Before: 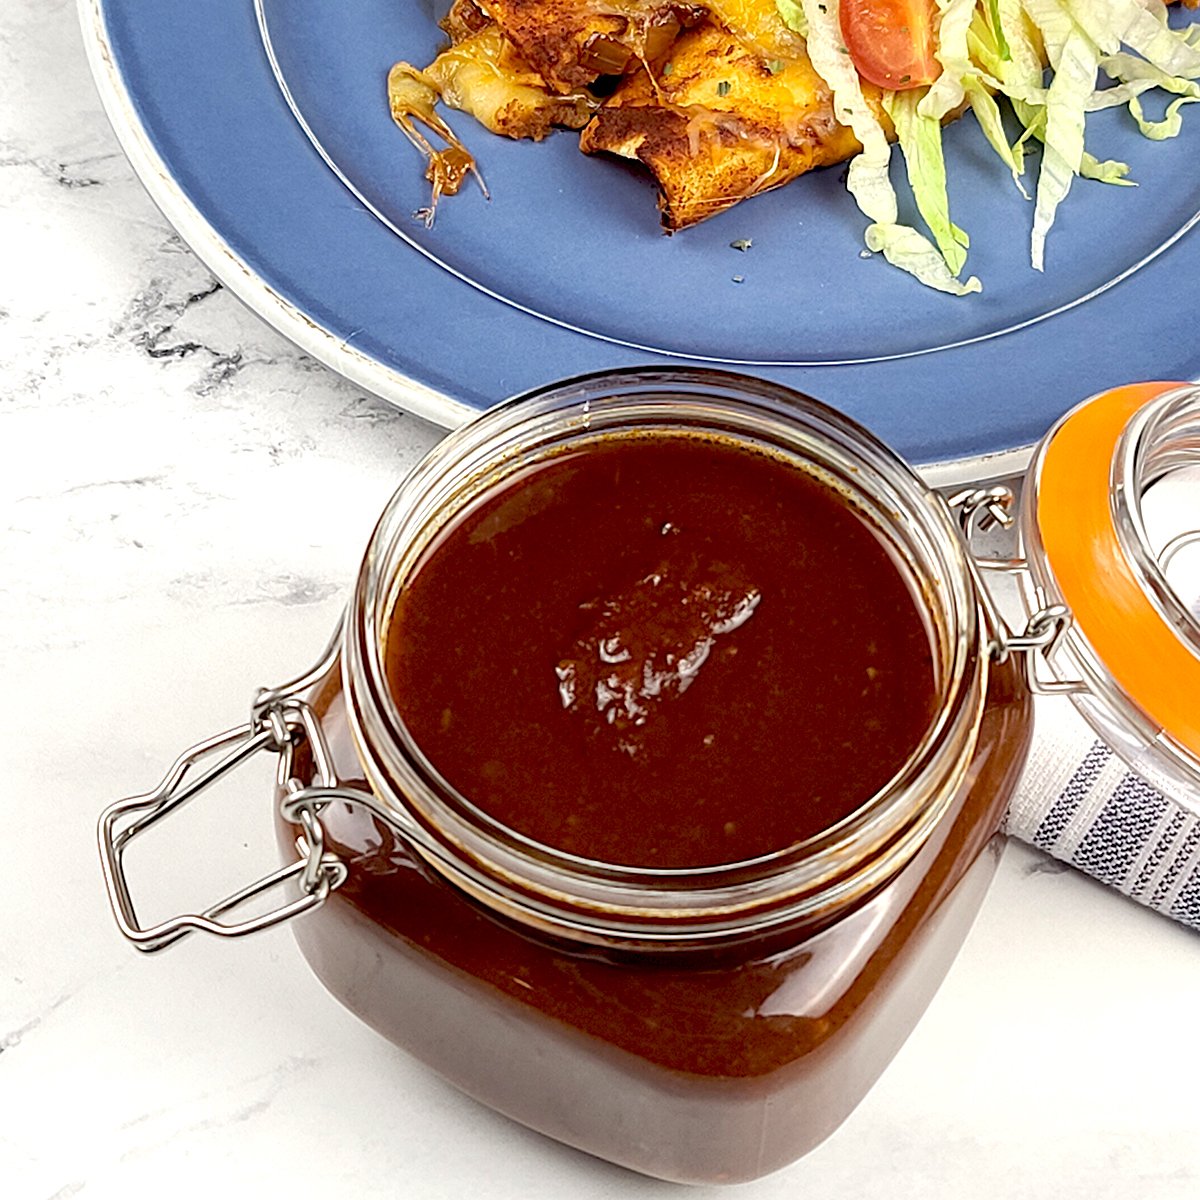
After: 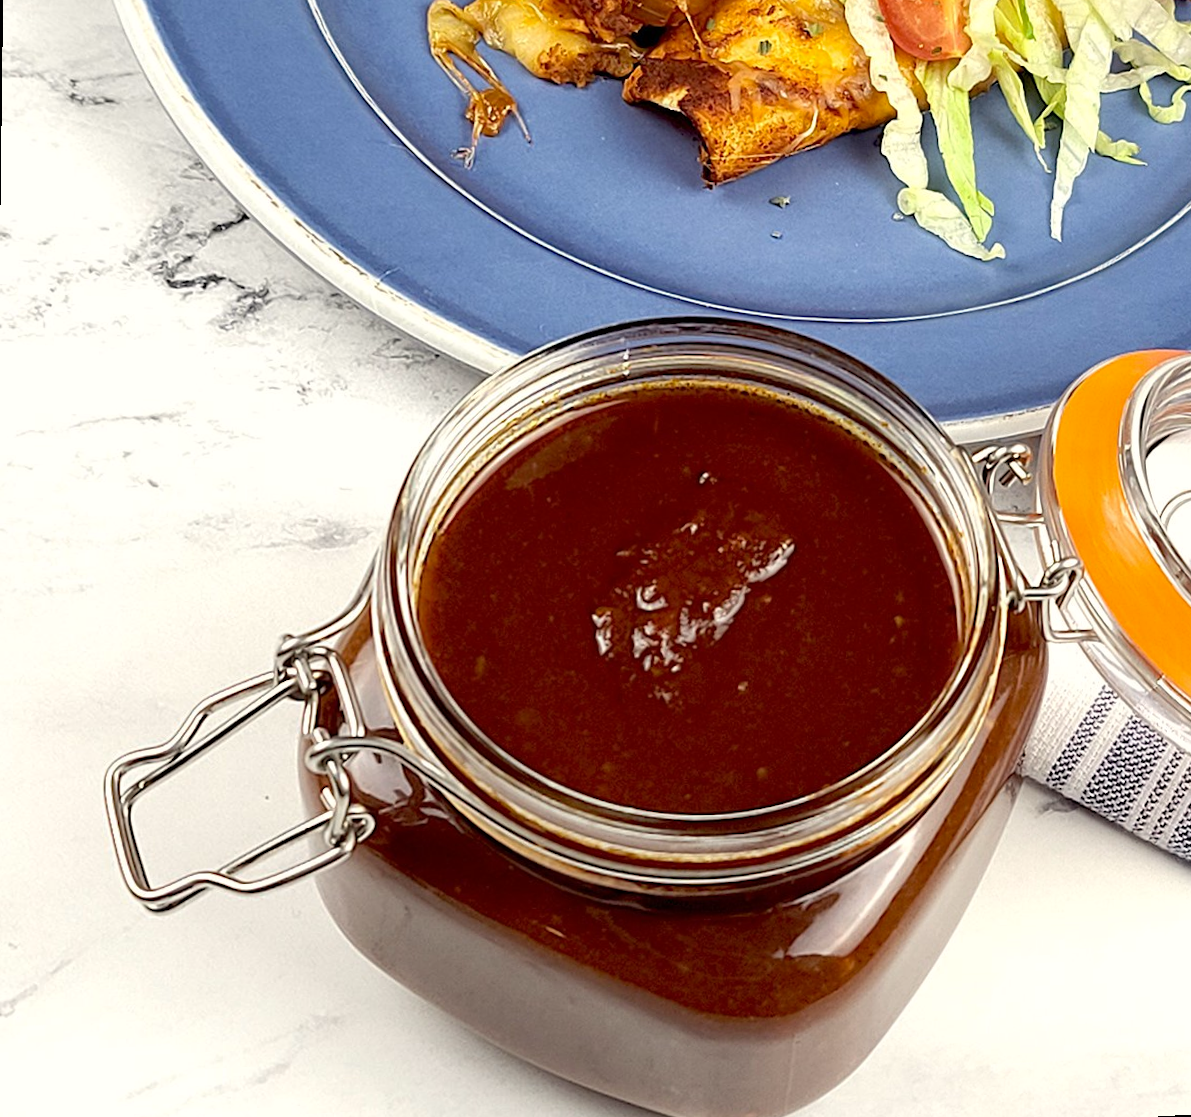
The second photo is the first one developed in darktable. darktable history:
color correction: highlights b* 3
rotate and perspective: rotation 0.679°, lens shift (horizontal) 0.136, crop left 0.009, crop right 0.991, crop top 0.078, crop bottom 0.95
